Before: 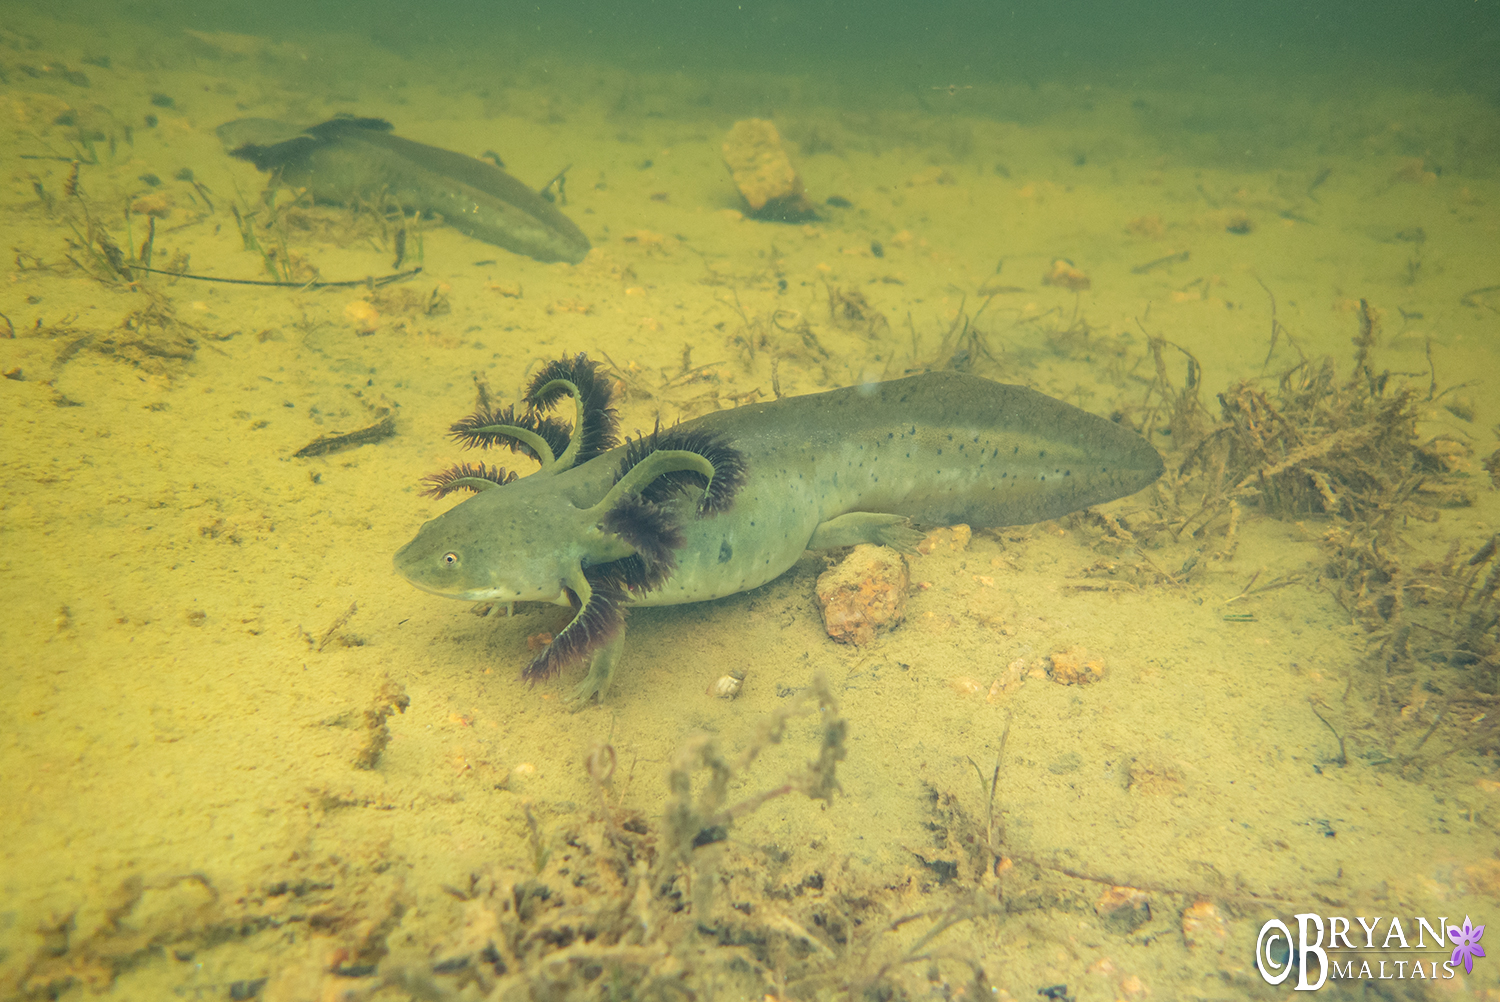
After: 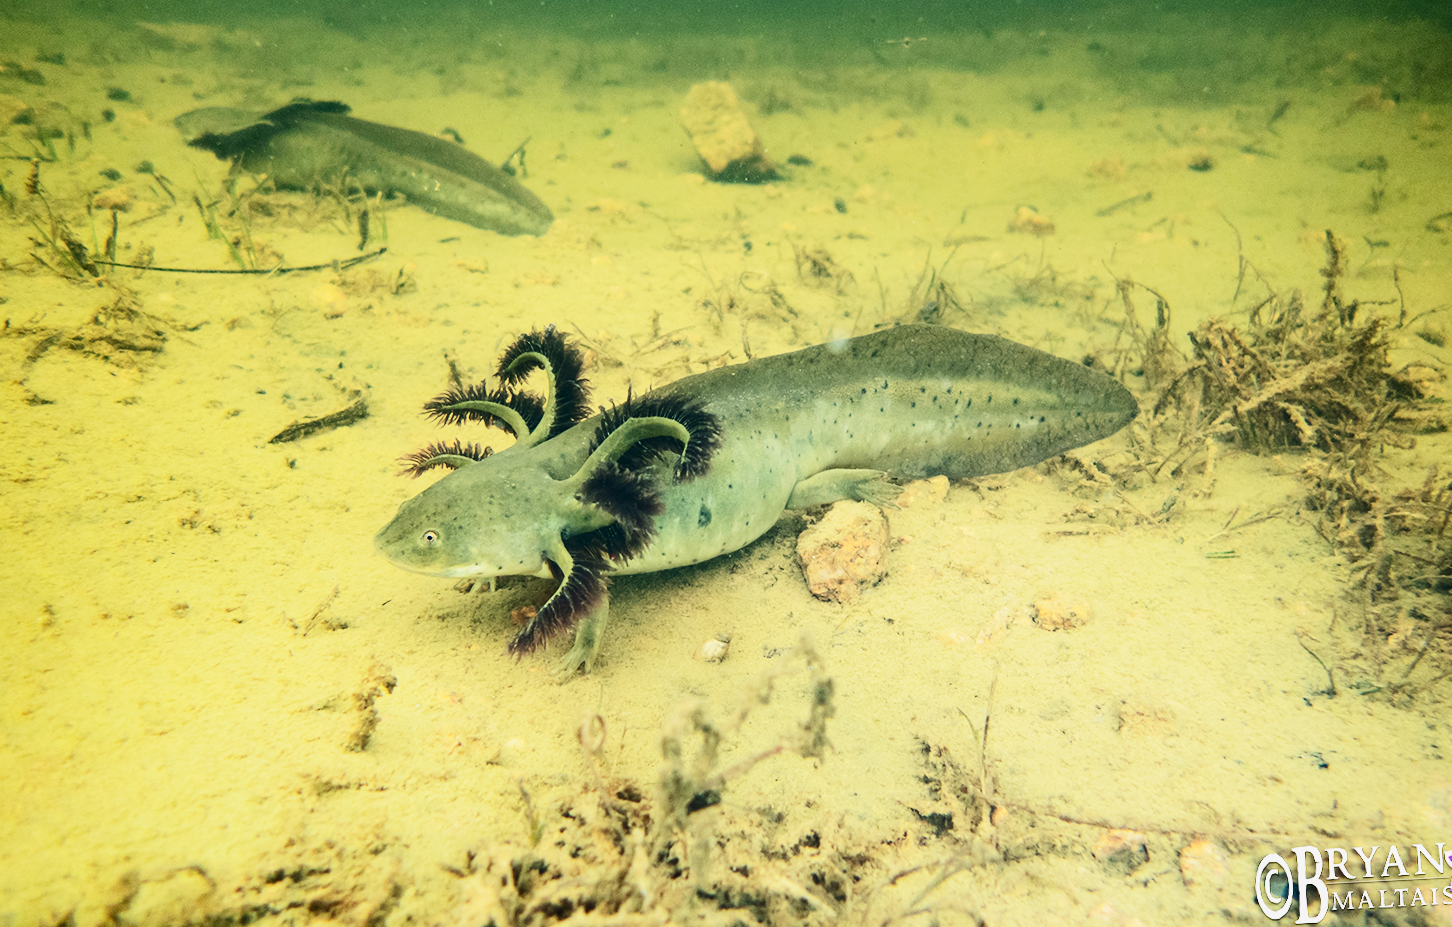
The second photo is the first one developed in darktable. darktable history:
contrast brightness saturation: contrast 0.28
rotate and perspective: rotation -3°, crop left 0.031, crop right 0.968, crop top 0.07, crop bottom 0.93
sigmoid: contrast 2, skew -0.2, preserve hue 0%, red attenuation 0.1, red rotation 0.035, green attenuation 0.1, green rotation -0.017, blue attenuation 0.15, blue rotation -0.052, base primaries Rec2020
